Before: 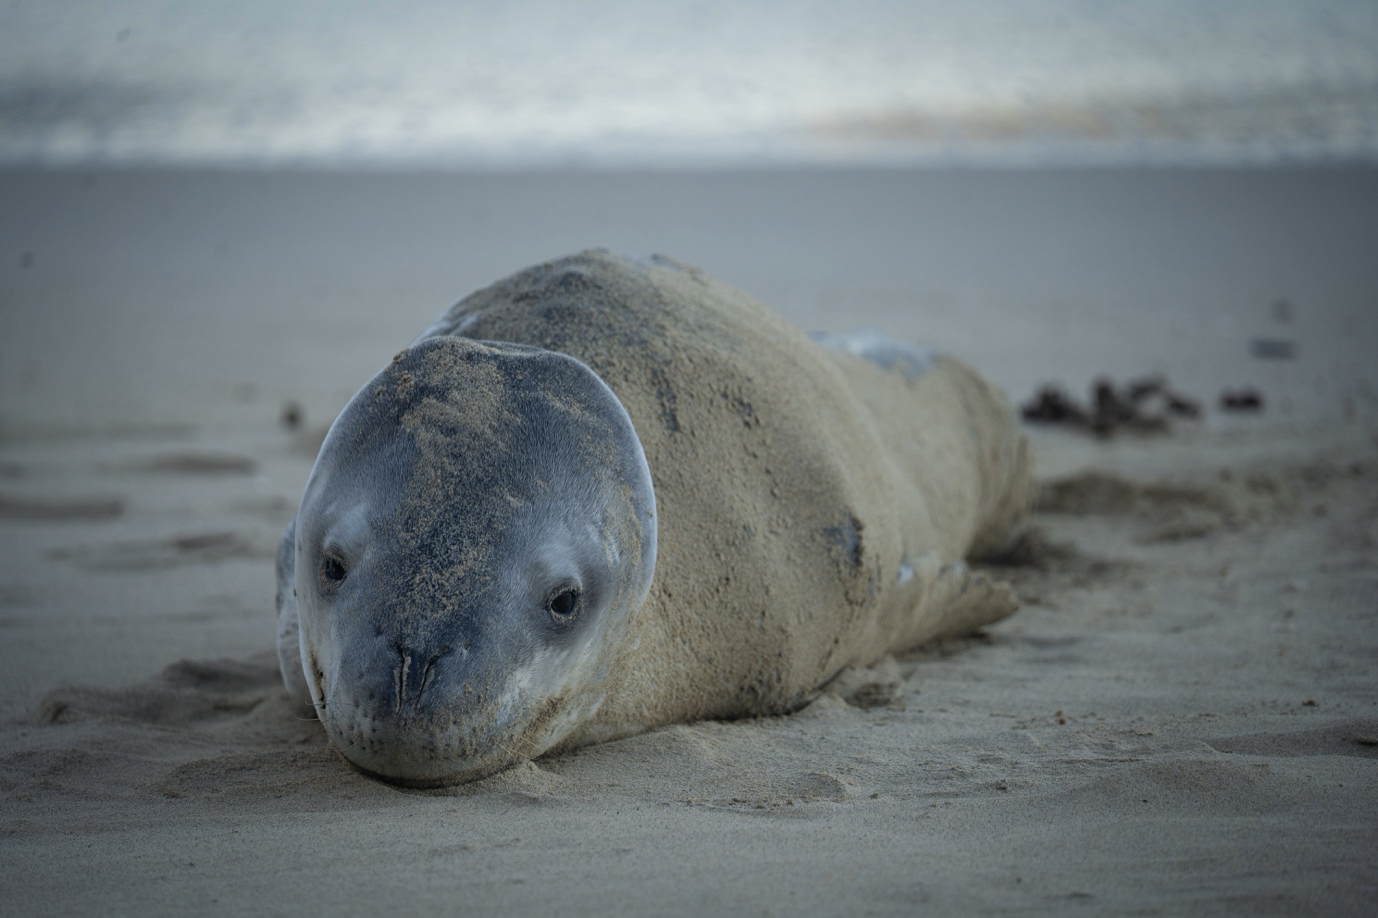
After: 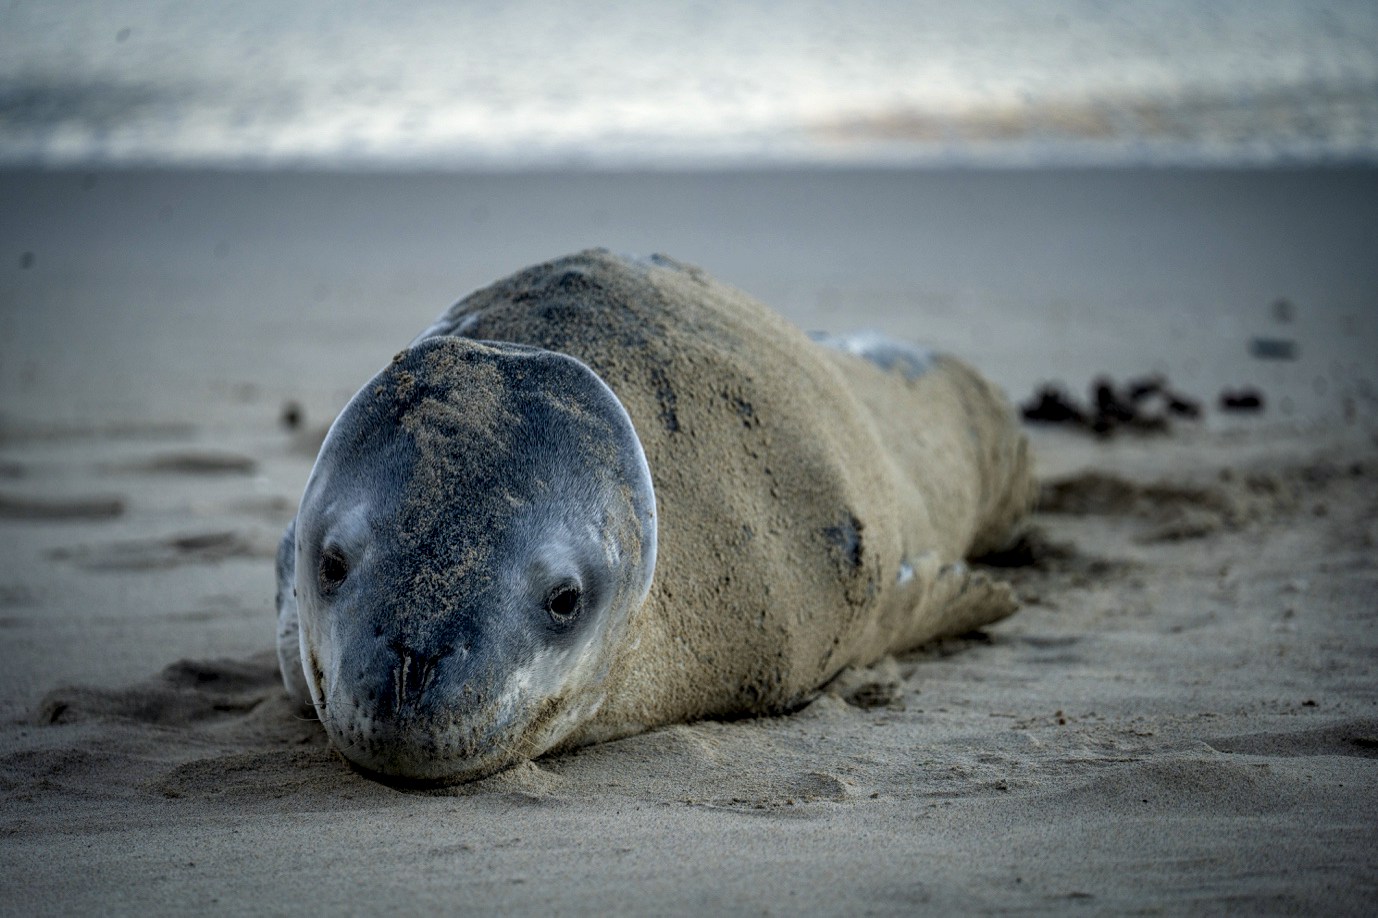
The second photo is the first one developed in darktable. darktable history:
local contrast: highlights 15%, shadows 38%, detail 184%, midtone range 0.465
color balance rgb: highlights gain › chroma 1.588%, highlights gain › hue 56.58°, linear chroma grading › global chroma 0.683%, perceptual saturation grading › global saturation 9.626%, global vibrance 34.258%
filmic rgb: black relative exposure -16 EV, white relative exposure 2.9 EV, hardness 10
